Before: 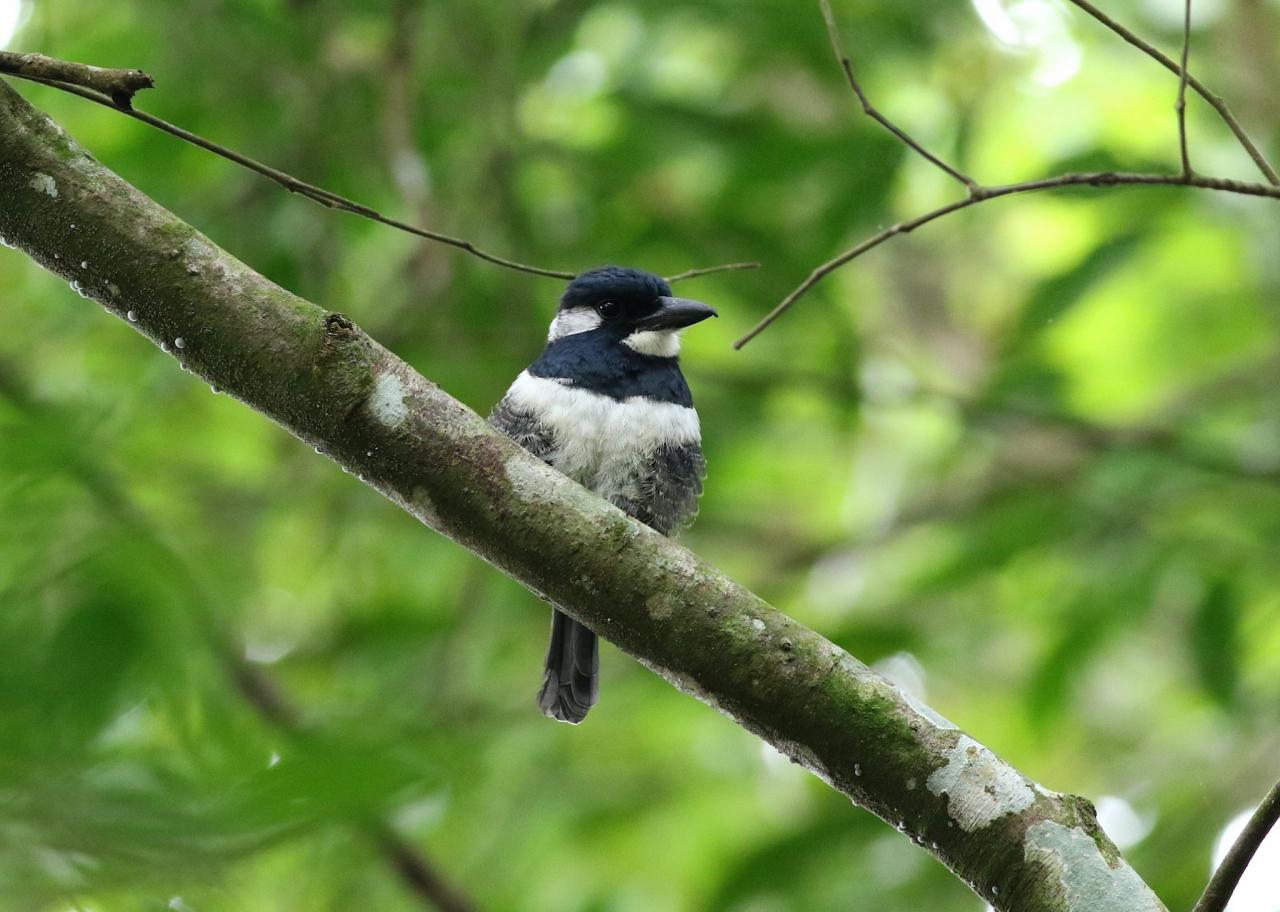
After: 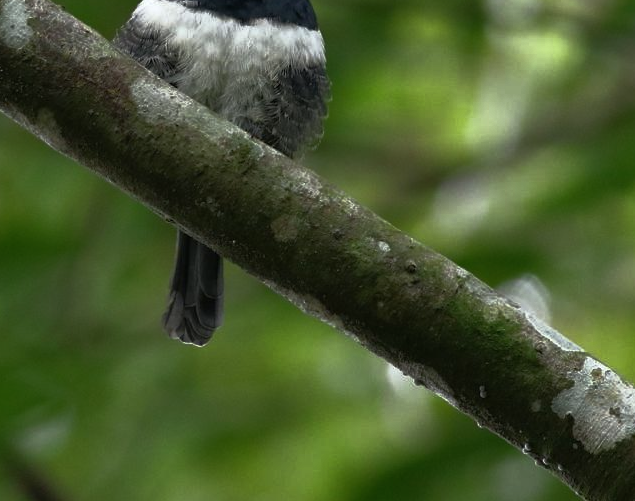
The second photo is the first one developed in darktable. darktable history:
color zones: curves: ch0 [(0, 0.5) (0.143, 0.5) (0.286, 0.5) (0.429, 0.5) (0.571, 0.5) (0.714, 0.476) (0.857, 0.5) (1, 0.5)]; ch2 [(0, 0.5) (0.143, 0.5) (0.286, 0.5) (0.429, 0.5) (0.571, 0.5) (0.714, 0.487) (0.857, 0.5) (1, 0.5)]
crop: left 29.34%, top 41.477%, right 21.015%, bottom 3.489%
base curve: curves: ch0 [(0, 0) (0.564, 0.291) (0.802, 0.731) (1, 1)]
